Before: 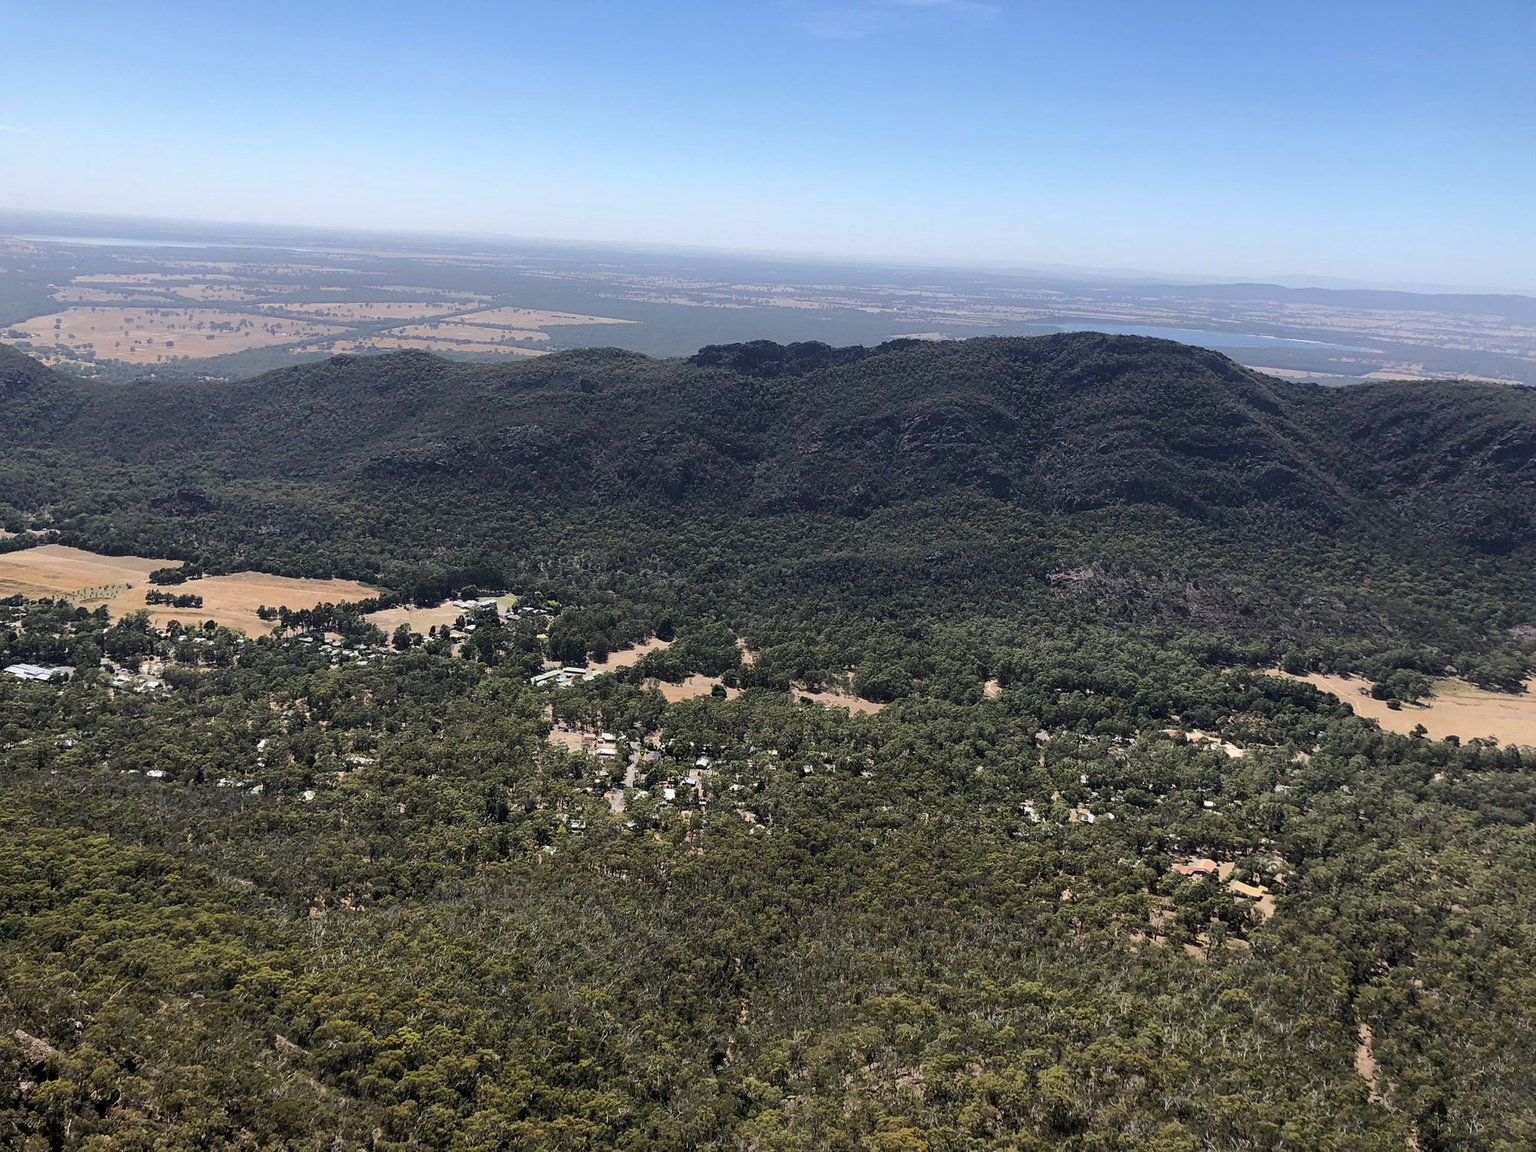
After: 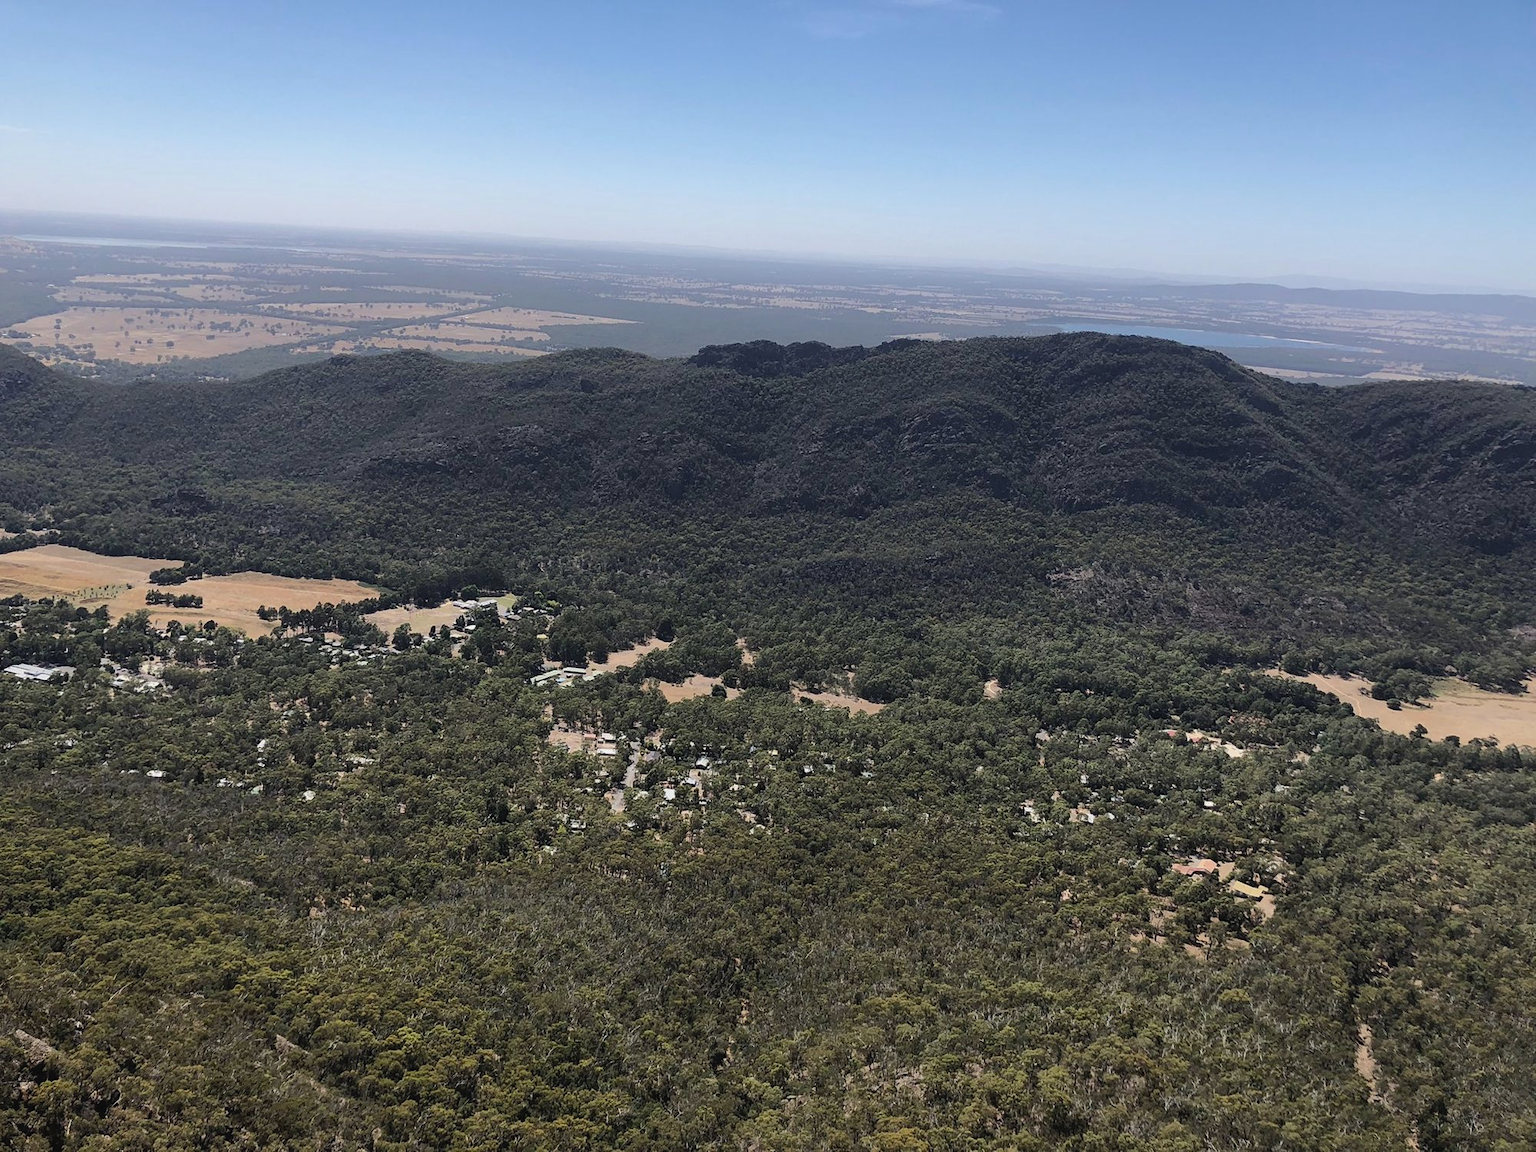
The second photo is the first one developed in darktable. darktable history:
contrast brightness saturation: contrast -0.081, brightness -0.036, saturation -0.112
